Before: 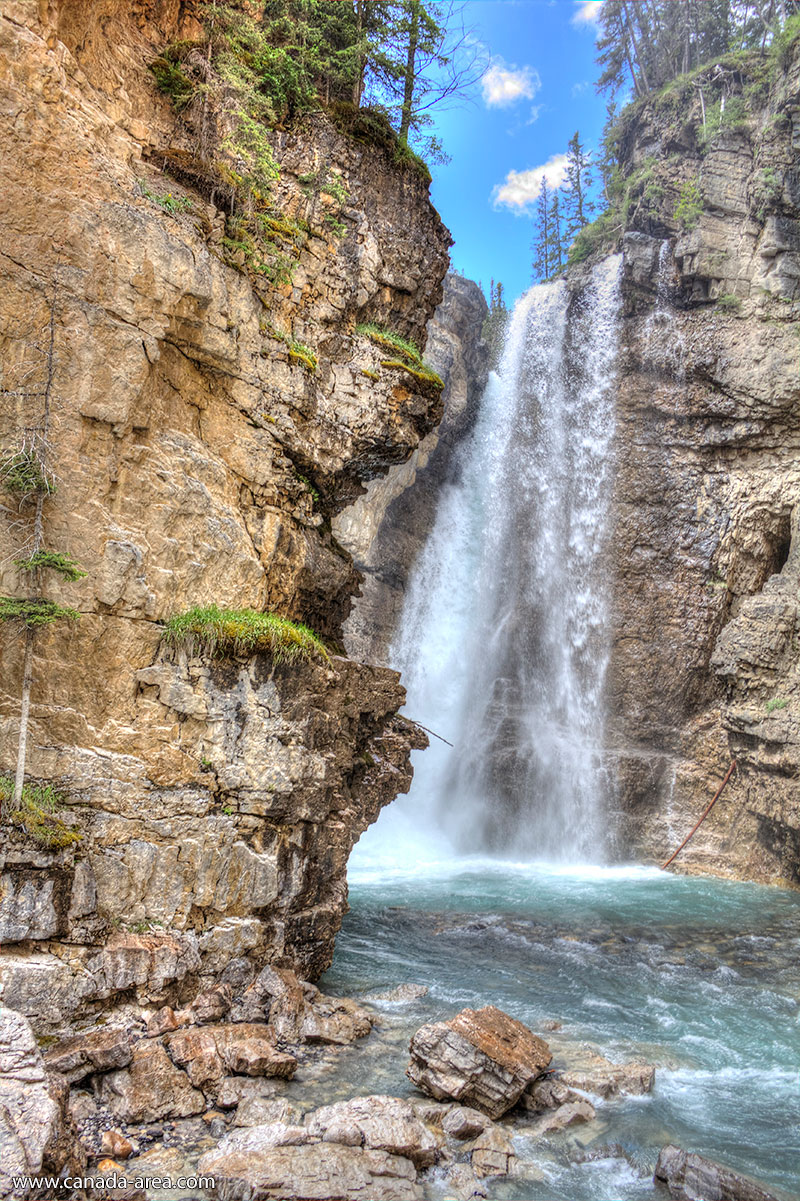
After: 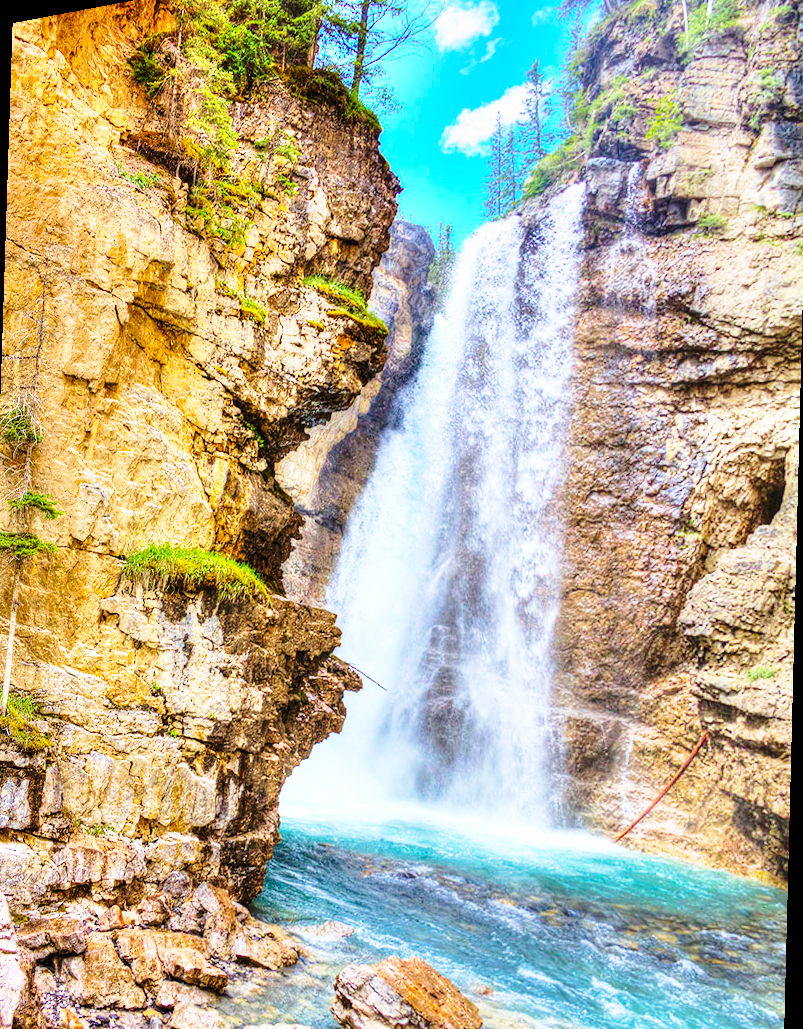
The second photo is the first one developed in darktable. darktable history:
velvia: strength 45%
tone equalizer: on, module defaults
white balance: red 0.988, blue 1.017
color balance rgb: linear chroma grading › global chroma 15%, perceptual saturation grading › global saturation 30%
rotate and perspective: rotation 1.69°, lens shift (vertical) -0.023, lens shift (horizontal) -0.291, crop left 0.025, crop right 0.988, crop top 0.092, crop bottom 0.842
contrast brightness saturation: contrast 0.1, brightness 0.03, saturation 0.09
exposure: exposure -0.293 EV, compensate highlight preservation false
base curve: curves: ch0 [(0, 0) (0.026, 0.03) (0.109, 0.232) (0.351, 0.748) (0.669, 0.968) (1, 1)], preserve colors none
